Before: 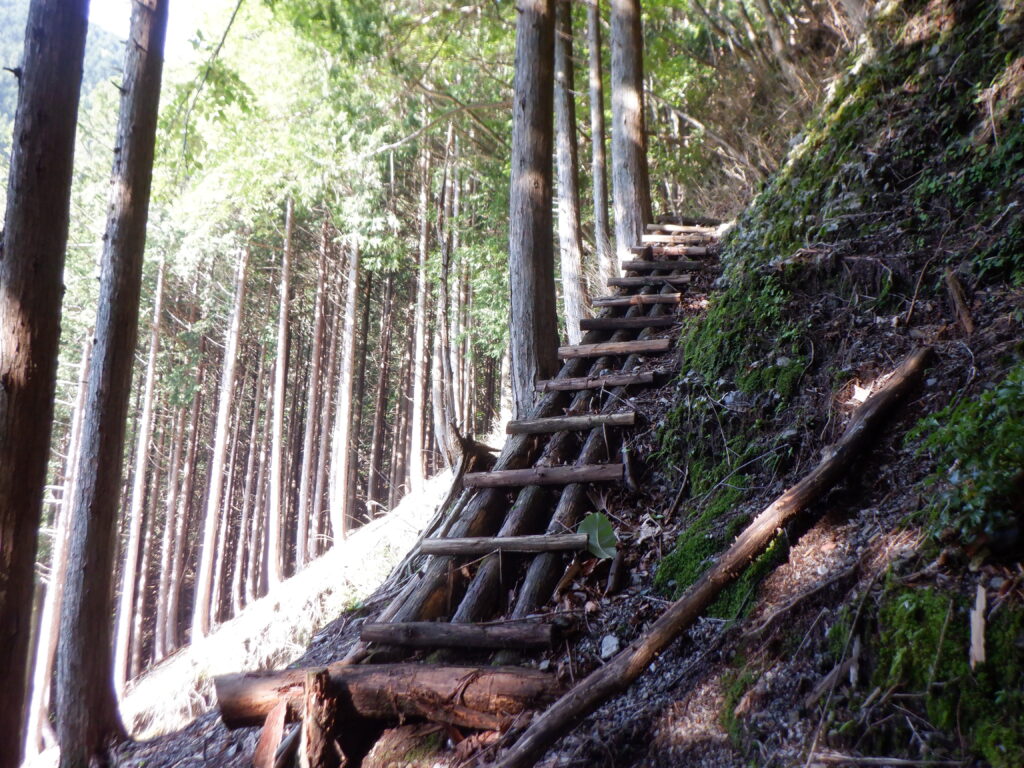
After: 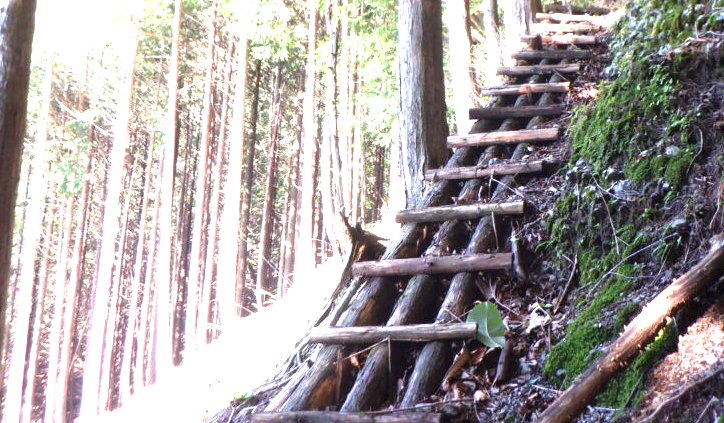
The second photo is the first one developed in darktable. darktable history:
crop: left 10.918%, top 27.572%, right 18.309%, bottom 17.281%
exposure: black level correction 0, exposure 1.666 EV, compensate highlight preservation false
